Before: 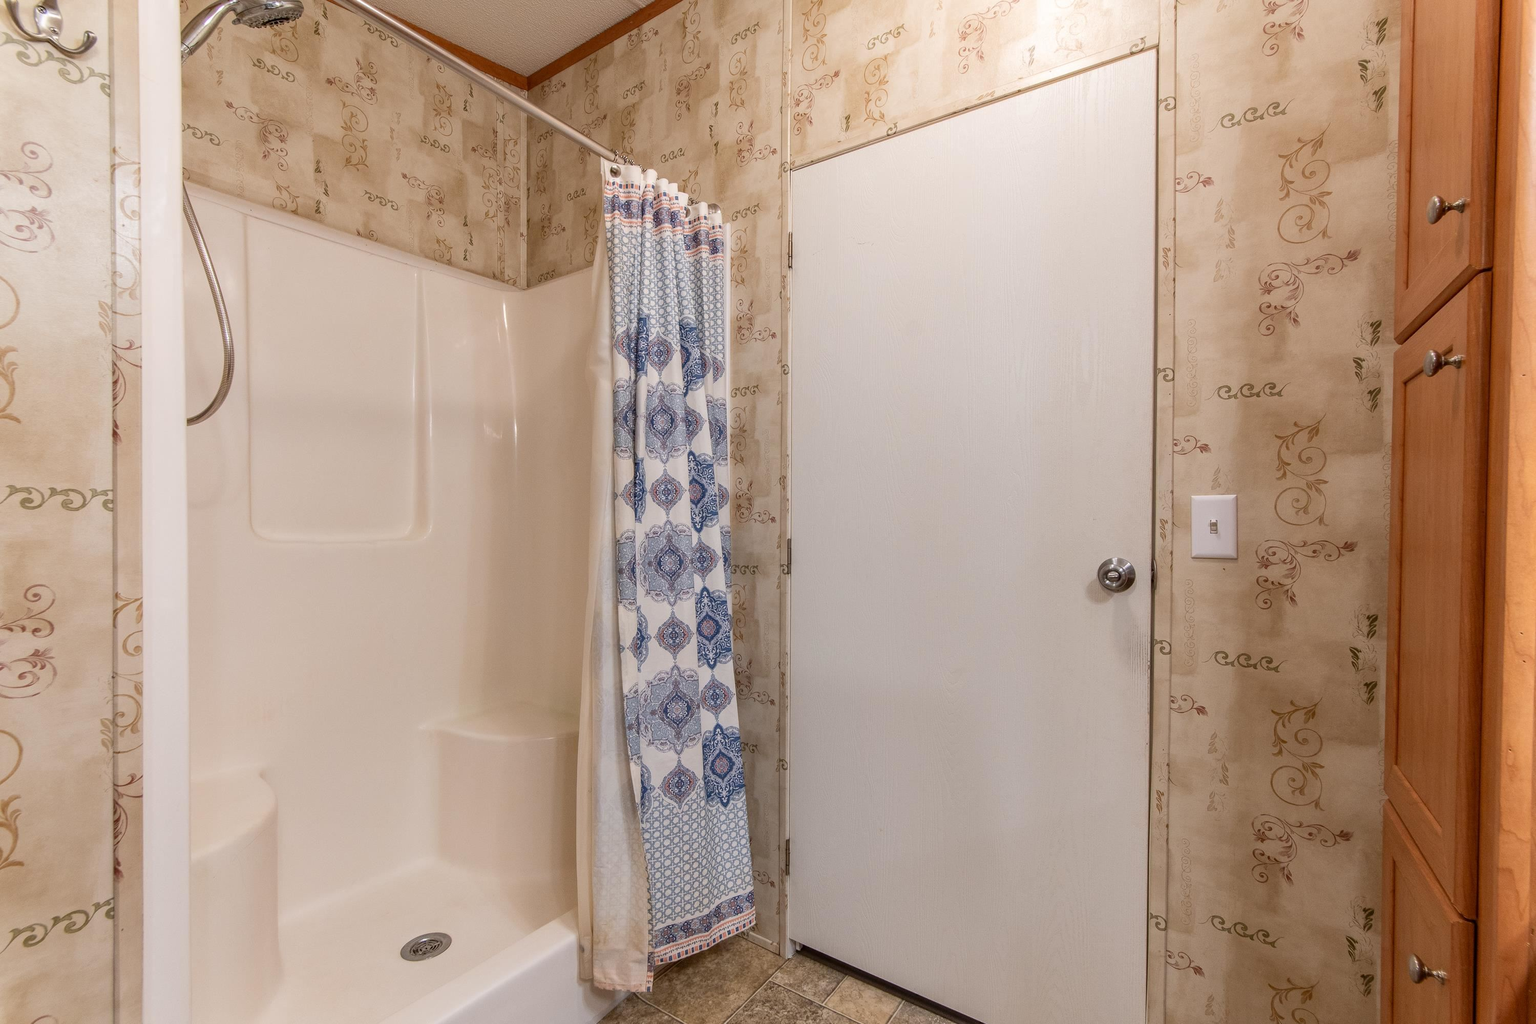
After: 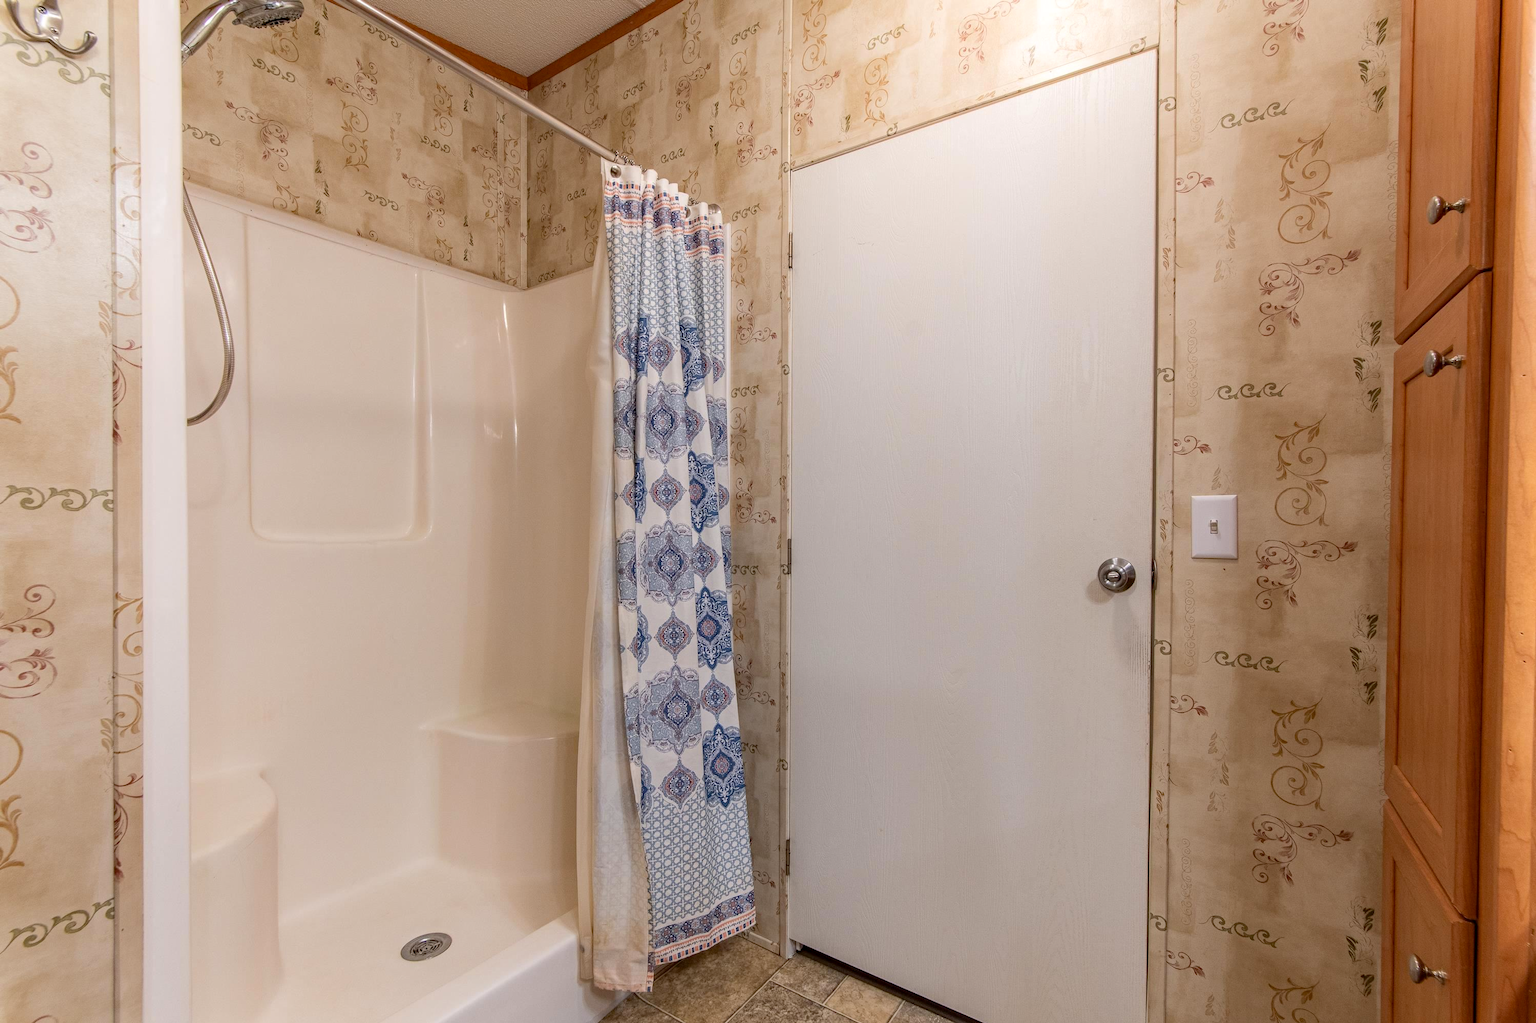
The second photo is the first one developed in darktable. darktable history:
exposure: black level correction 0.001, exposure 0.015 EV, compensate exposure bias true, compensate highlight preservation false
haze removal: compatibility mode true, adaptive false
shadows and highlights: radius 92.05, shadows -16.16, white point adjustment 0.29, highlights 31.48, compress 48.28%, shadows color adjustment 97.66%, soften with gaussian
